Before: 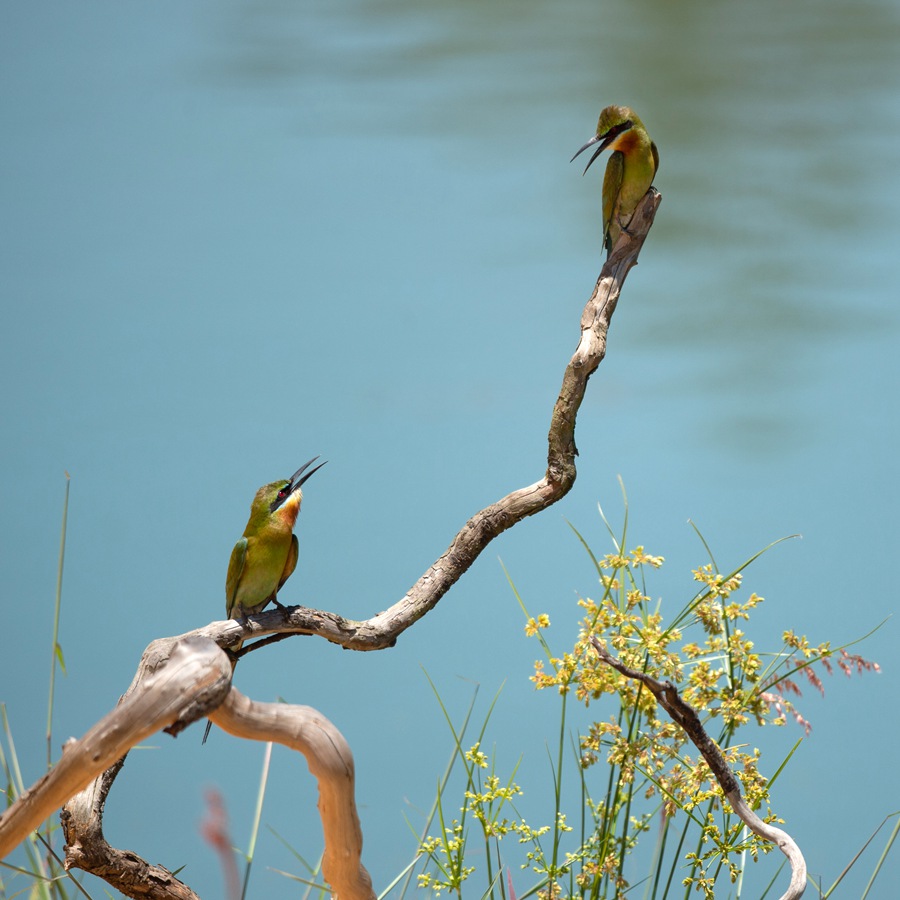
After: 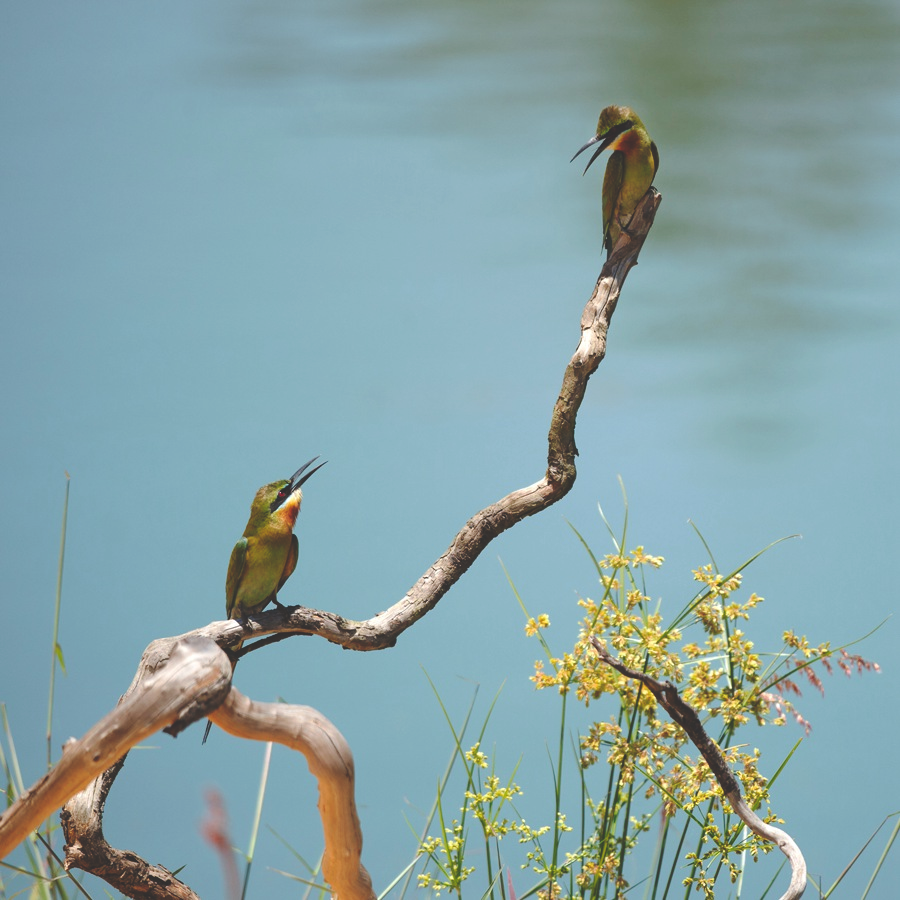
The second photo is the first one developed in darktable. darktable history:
exposure: compensate highlight preservation false
rgb curve: curves: ch0 [(0, 0.186) (0.314, 0.284) (0.775, 0.708) (1, 1)], compensate middle gray true, preserve colors none
tone curve: curves: ch0 [(0, 0) (0.003, 0.035) (0.011, 0.035) (0.025, 0.035) (0.044, 0.046) (0.069, 0.063) (0.1, 0.084) (0.136, 0.123) (0.177, 0.174) (0.224, 0.232) (0.277, 0.304) (0.335, 0.387) (0.399, 0.476) (0.468, 0.566) (0.543, 0.639) (0.623, 0.714) (0.709, 0.776) (0.801, 0.851) (0.898, 0.921) (1, 1)], preserve colors none
